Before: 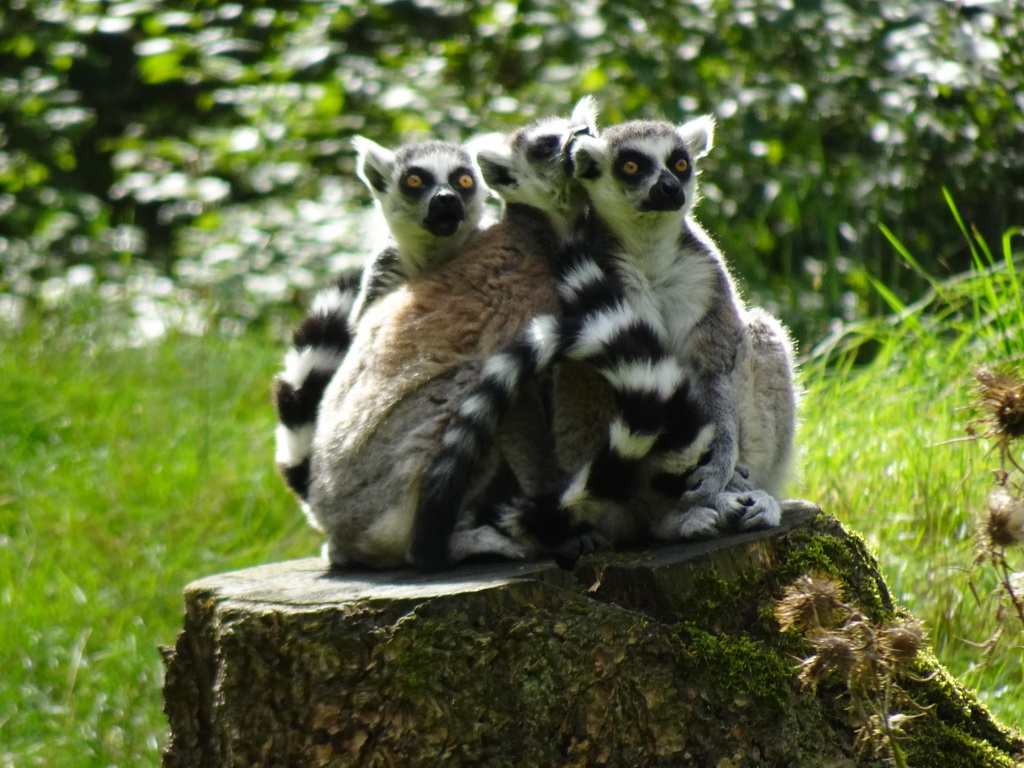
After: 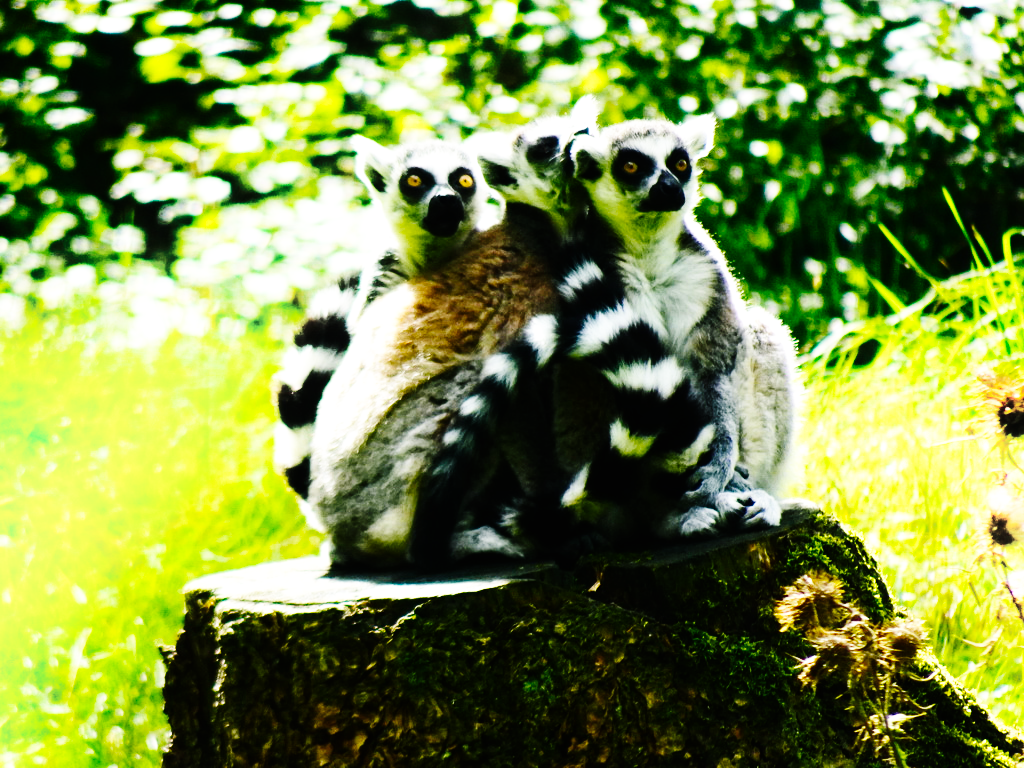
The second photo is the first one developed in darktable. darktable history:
color balance rgb: shadows lift › luminance -7.693%, shadows lift › chroma 2.149%, shadows lift › hue 166.8°, perceptual saturation grading › global saturation 20%, perceptual saturation grading › highlights -25.604%, perceptual saturation grading › shadows 50.478%, perceptual brilliance grading › highlights 18.549%, perceptual brilliance grading › mid-tones 30.793%, perceptual brilliance grading › shadows -31.199%, global vibrance 9.566%
shadows and highlights: shadows -22.15, highlights 98.86, soften with gaussian
tone equalizer: -8 EV -0.001 EV, -7 EV 0.003 EV, -6 EV -0.033 EV, -5 EV 0.016 EV, -4 EV -0.006 EV, -3 EV 0.008 EV, -2 EV -0.061 EV, -1 EV -0.27 EV, +0 EV -0.58 EV, edges refinement/feathering 500, mask exposure compensation -1.57 EV, preserve details no
base curve: curves: ch0 [(0, 0) (0, 0) (0.002, 0.001) (0.008, 0.003) (0.019, 0.011) (0.037, 0.037) (0.064, 0.11) (0.102, 0.232) (0.152, 0.379) (0.216, 0.524) (0.296, 0.665) (0.394, 0.789) (0.512, 0.881) (0.651, 0.945) (0.813, 0.986) (1, 1)], preserve colors none
